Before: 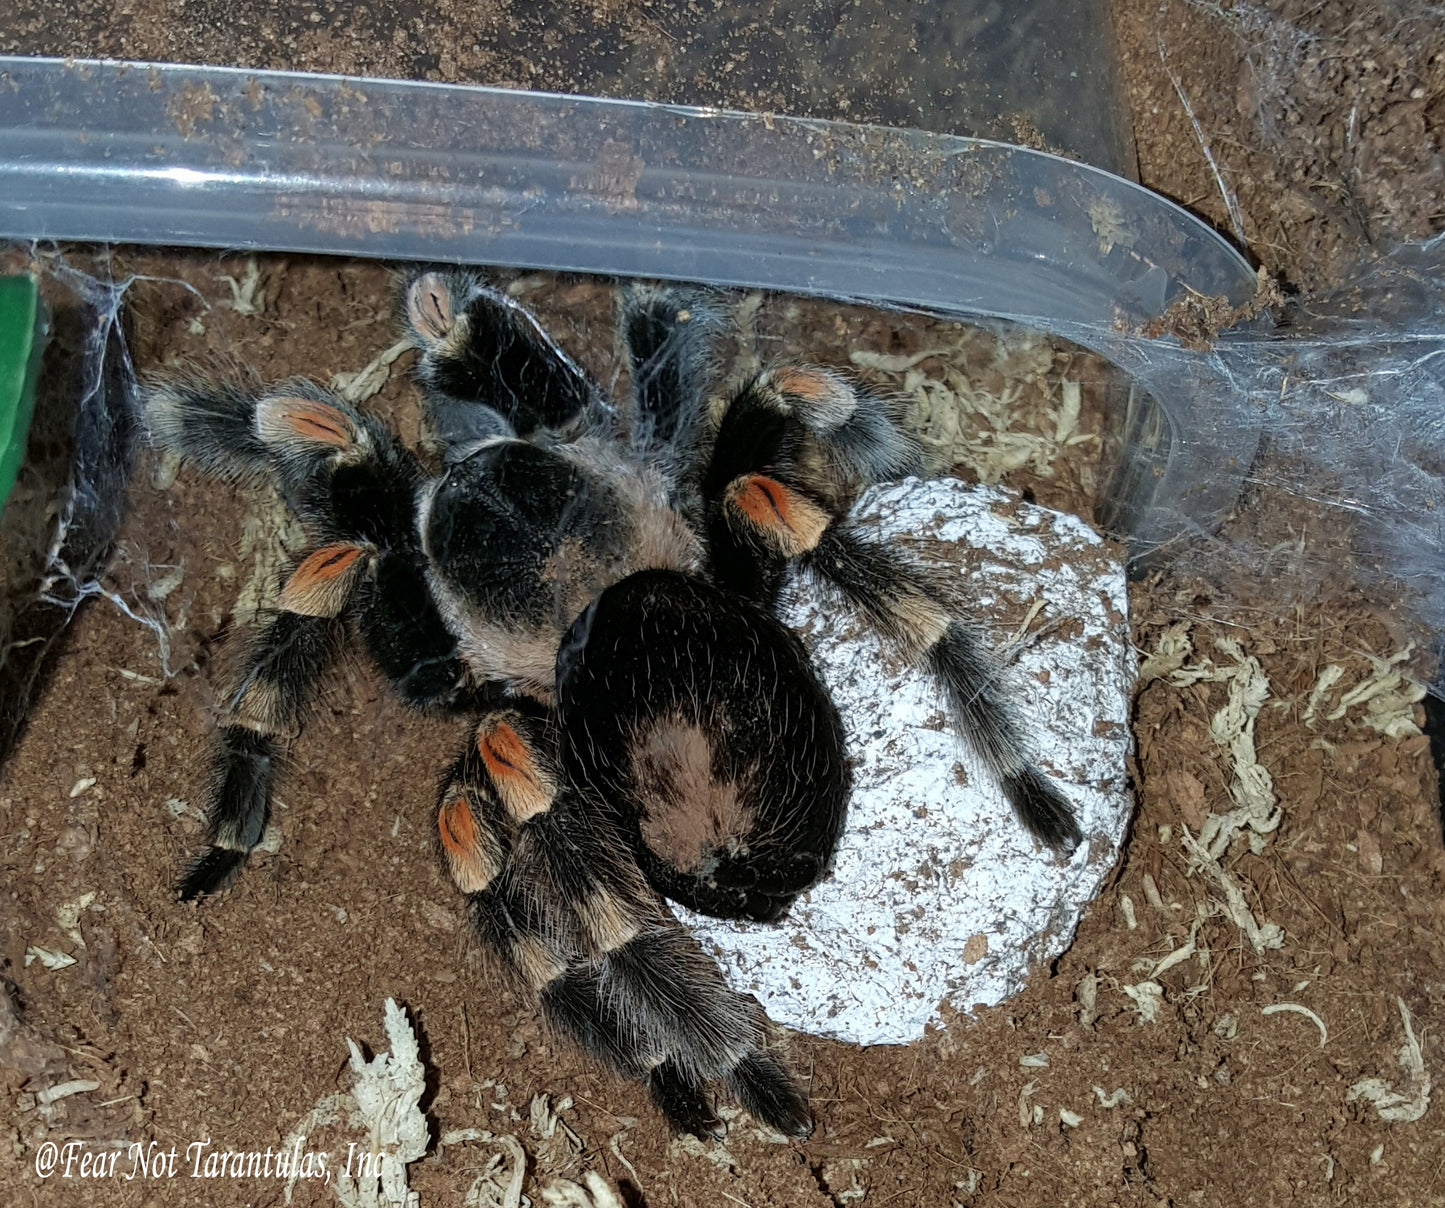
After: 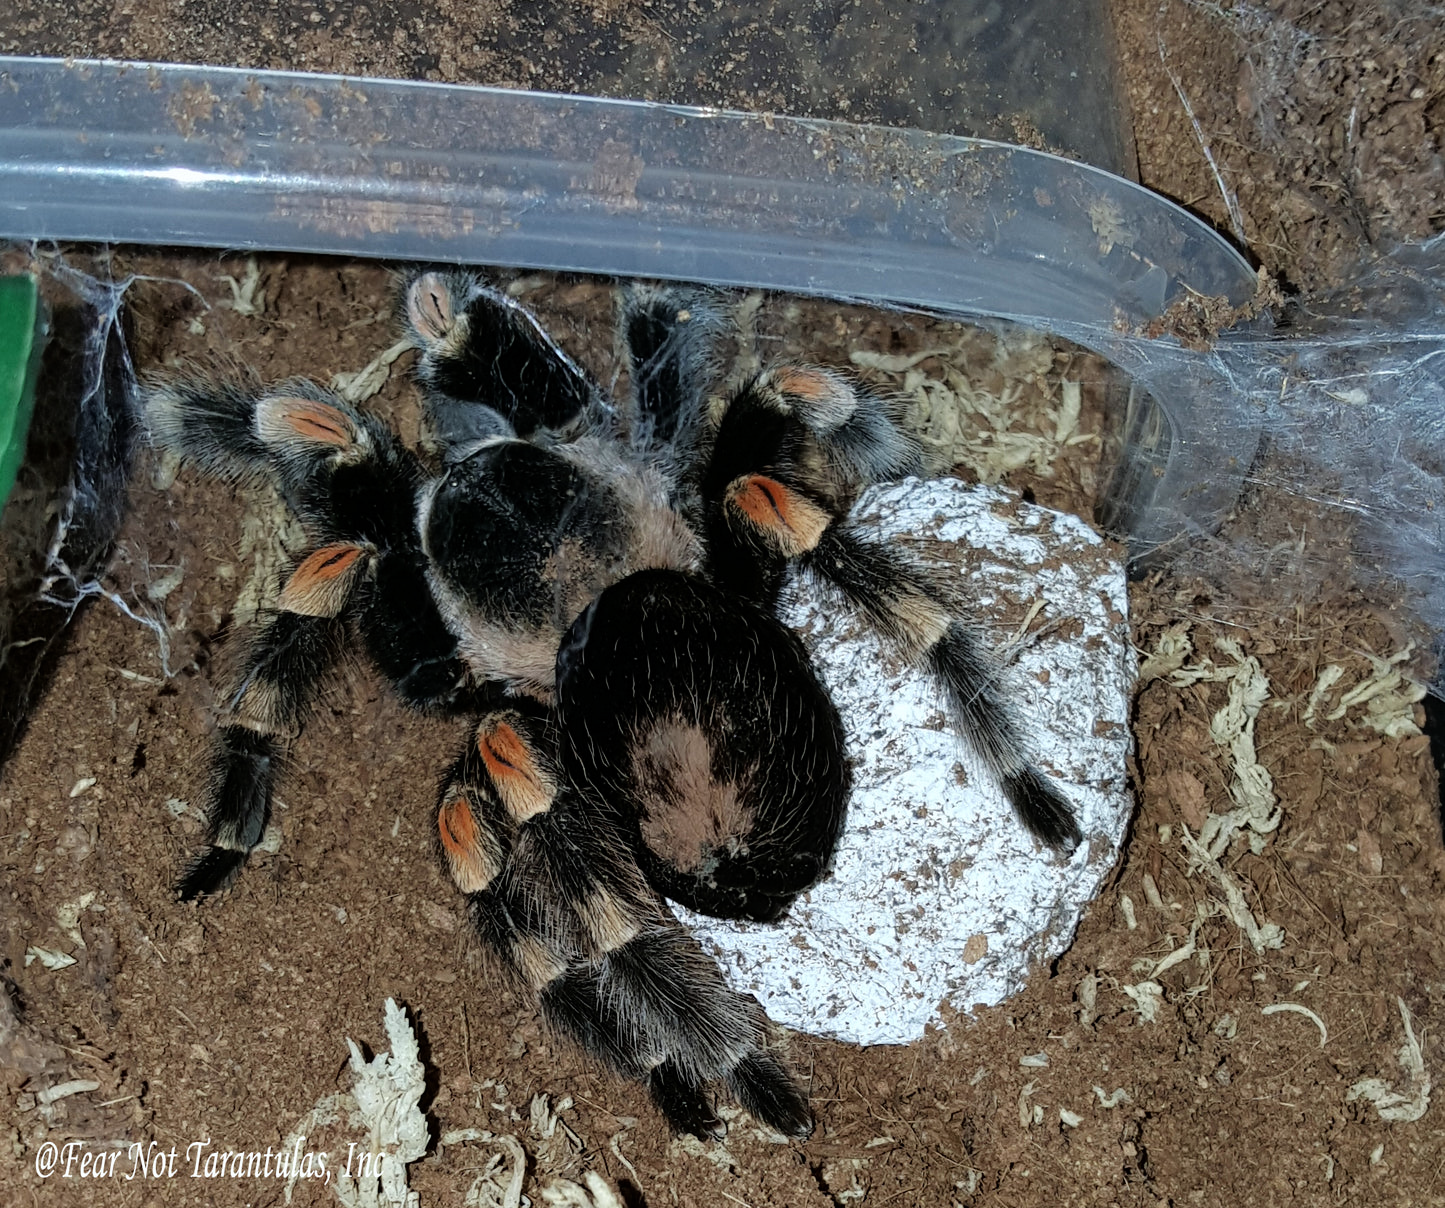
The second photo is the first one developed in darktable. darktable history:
white balance: red 0.986, blue 1.01
color balance rgb: on, module defaults
rgb curve: curves: ch0 [(0, 0) (0.136, 0.078) (0.262, 0.245) (0.414, 0.42) (1, 1)], compensate middle gray true, preserve colors basic power
